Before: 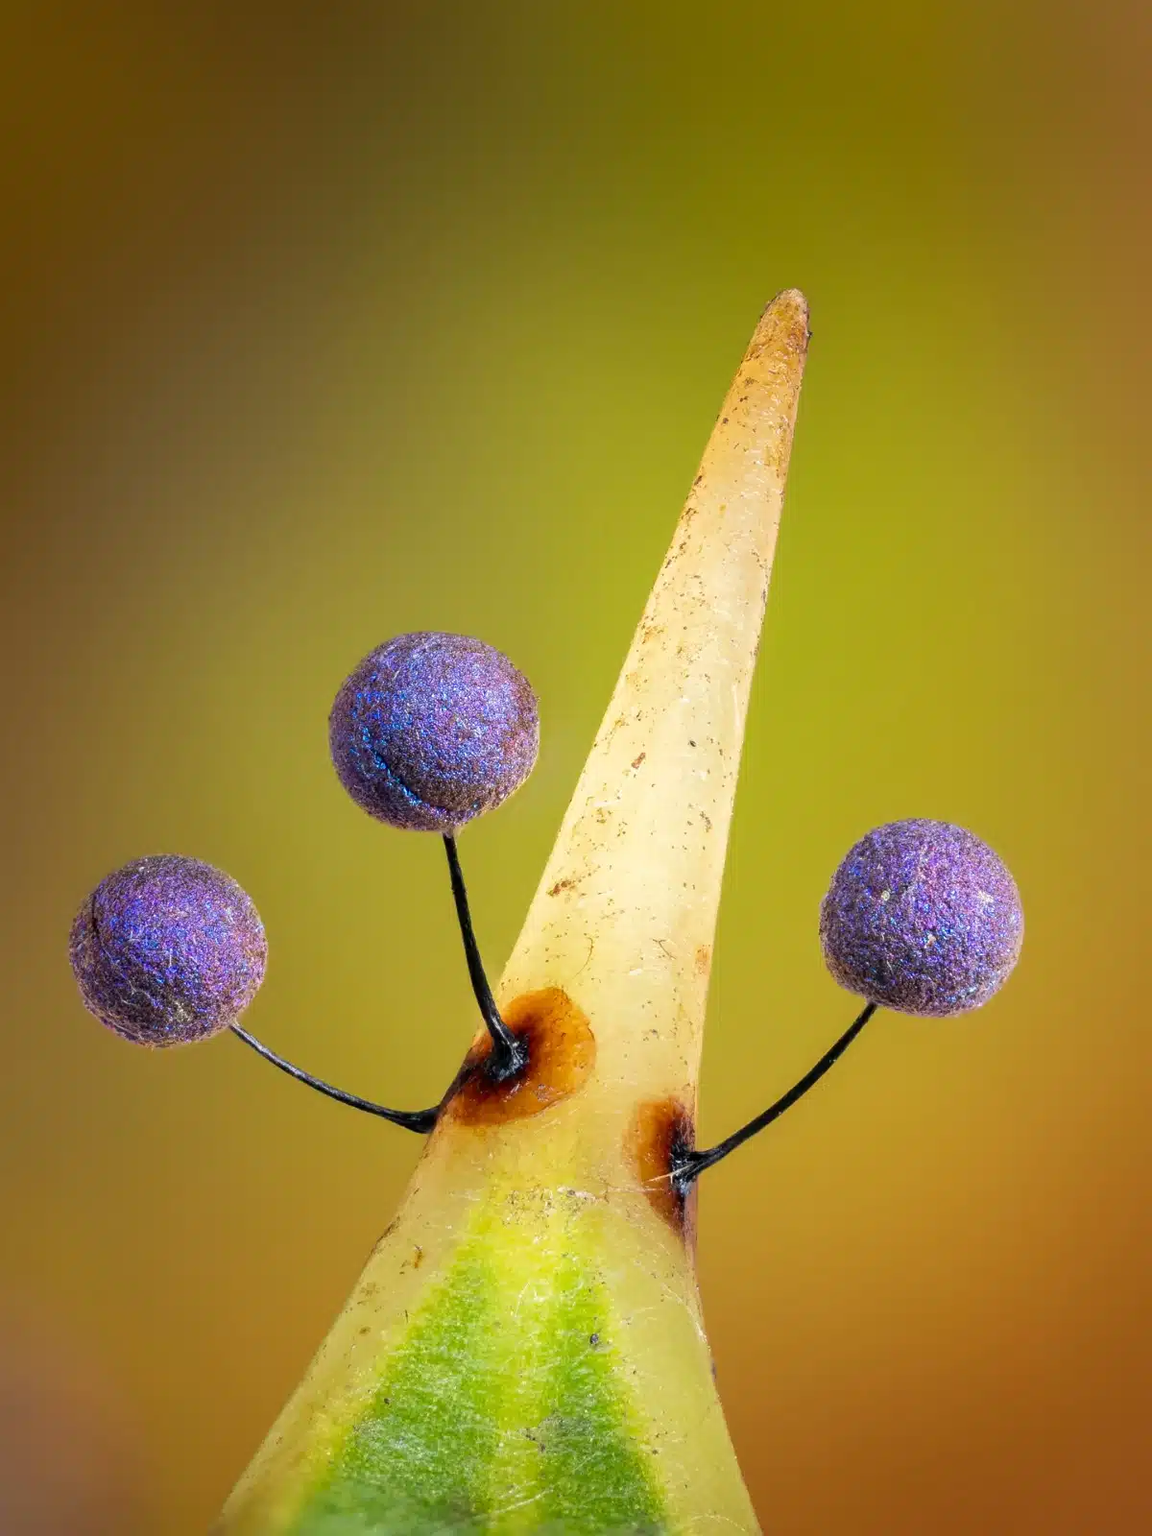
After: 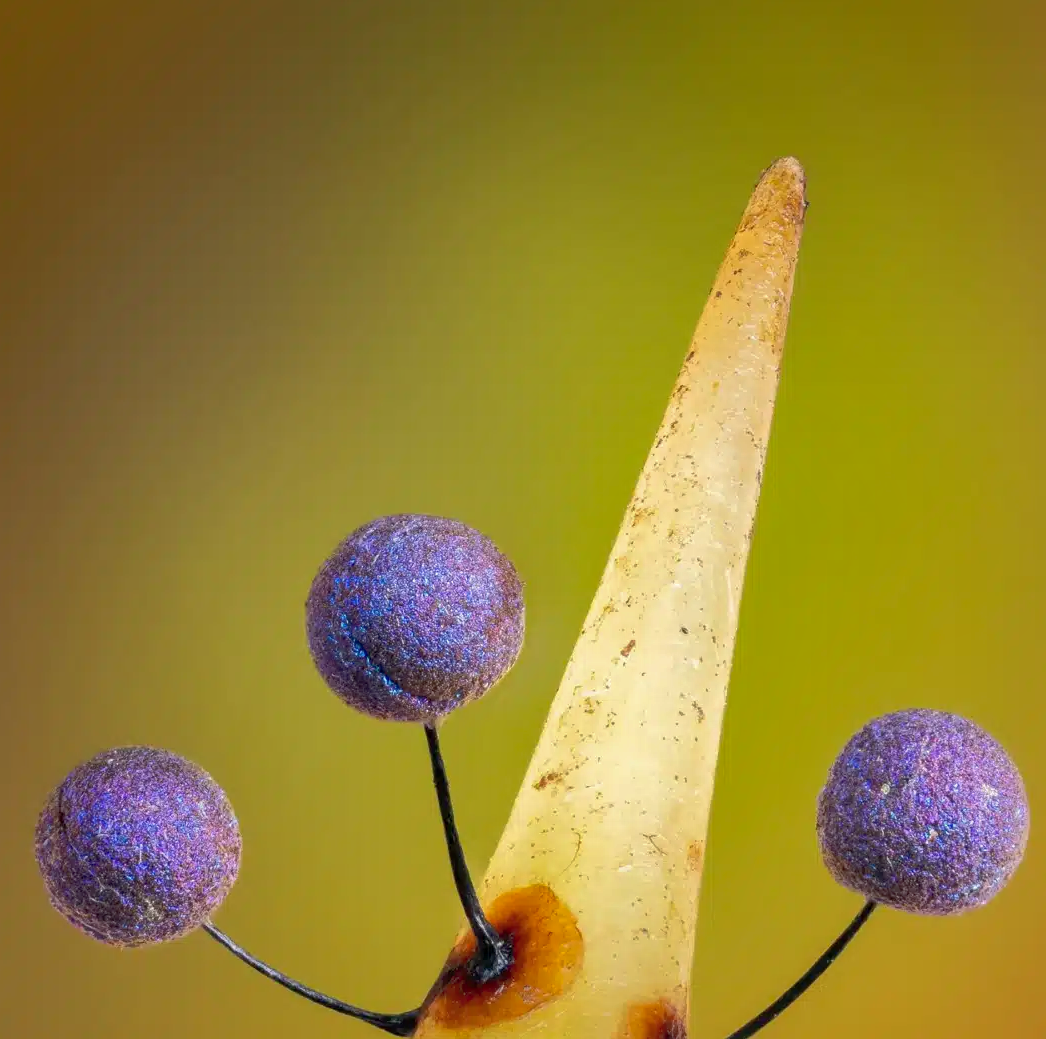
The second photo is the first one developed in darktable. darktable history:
shadows and highlights: on, module defaults
crop: left 3.109%, top 9.003%, right 9.667%, bottom 26.043%
